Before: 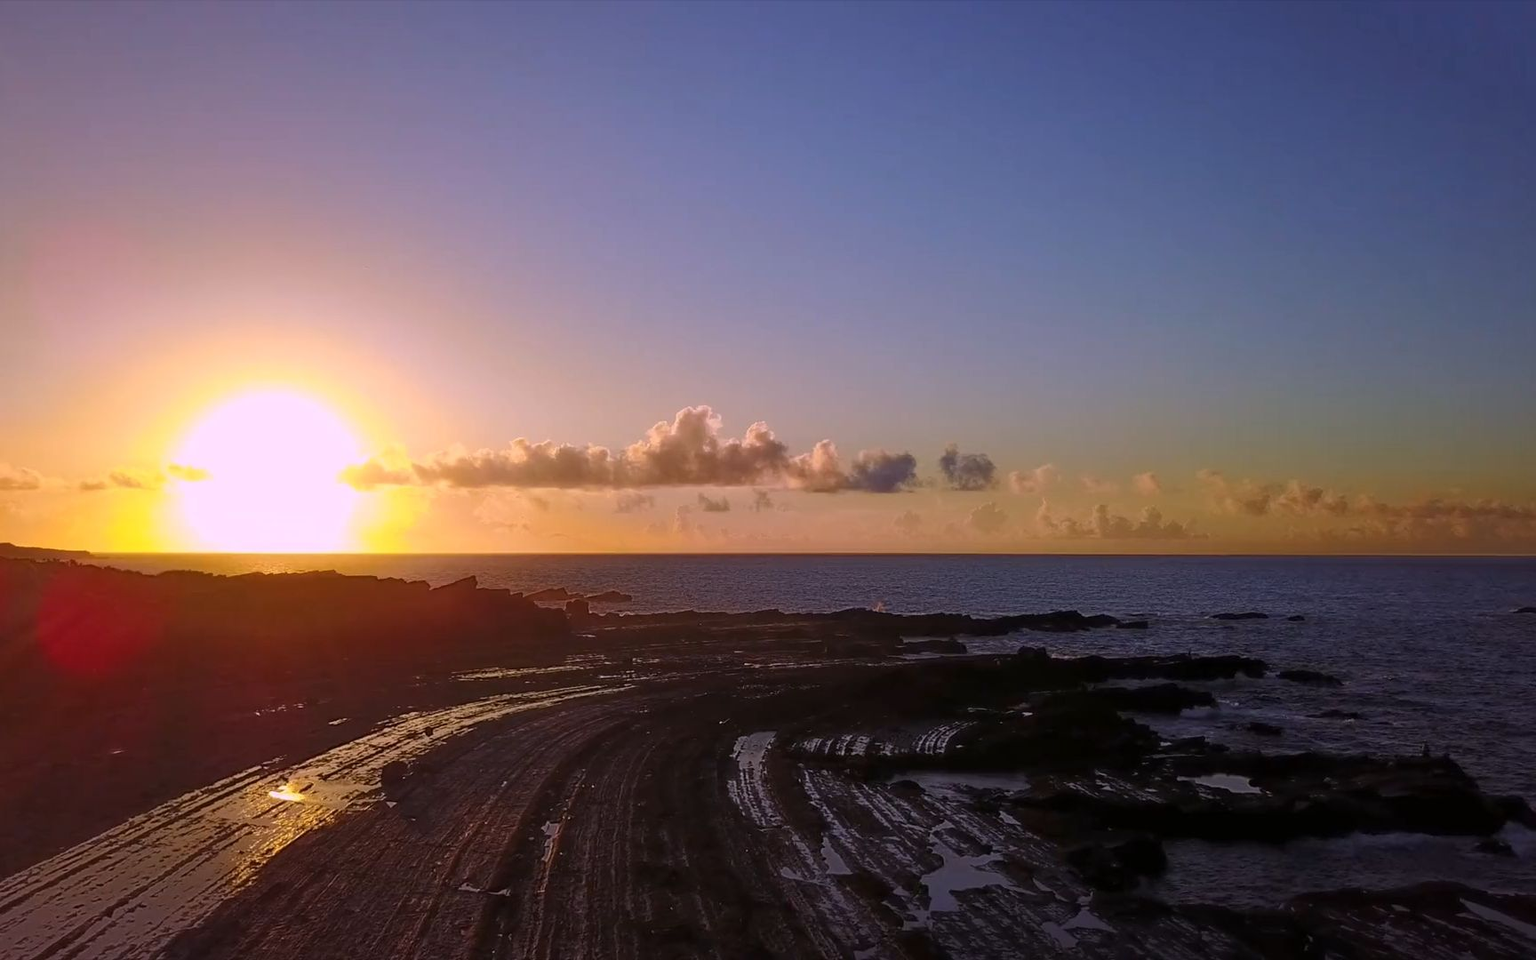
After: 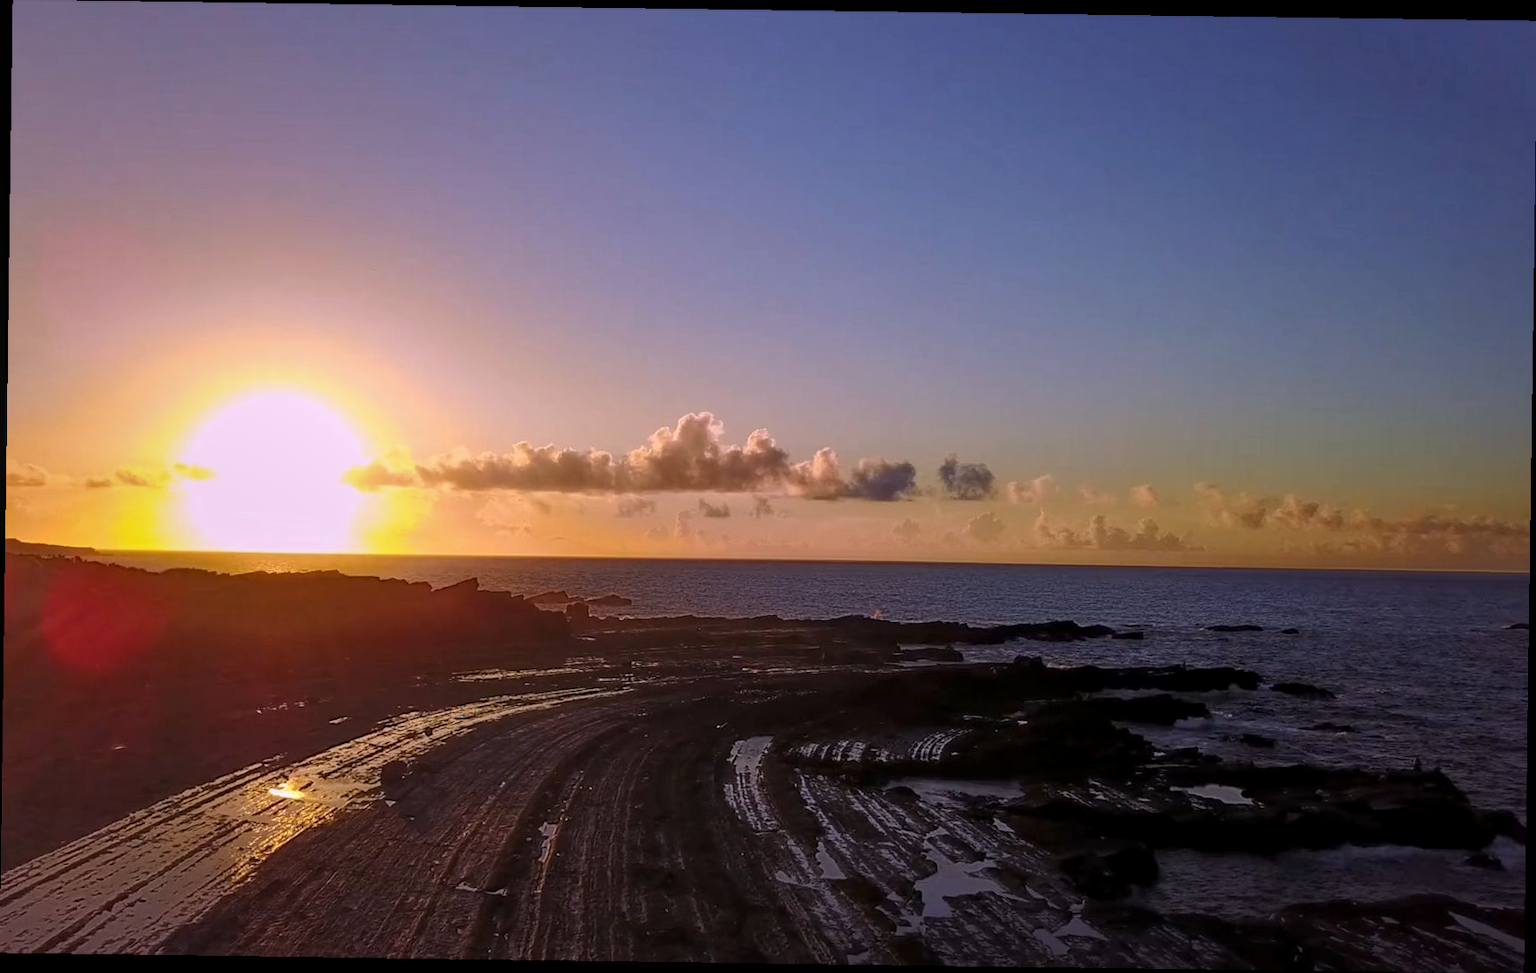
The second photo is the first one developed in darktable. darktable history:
rotate and perspective: rotation 0.8°, automatic cropping off
local contrast: on, module defaults
